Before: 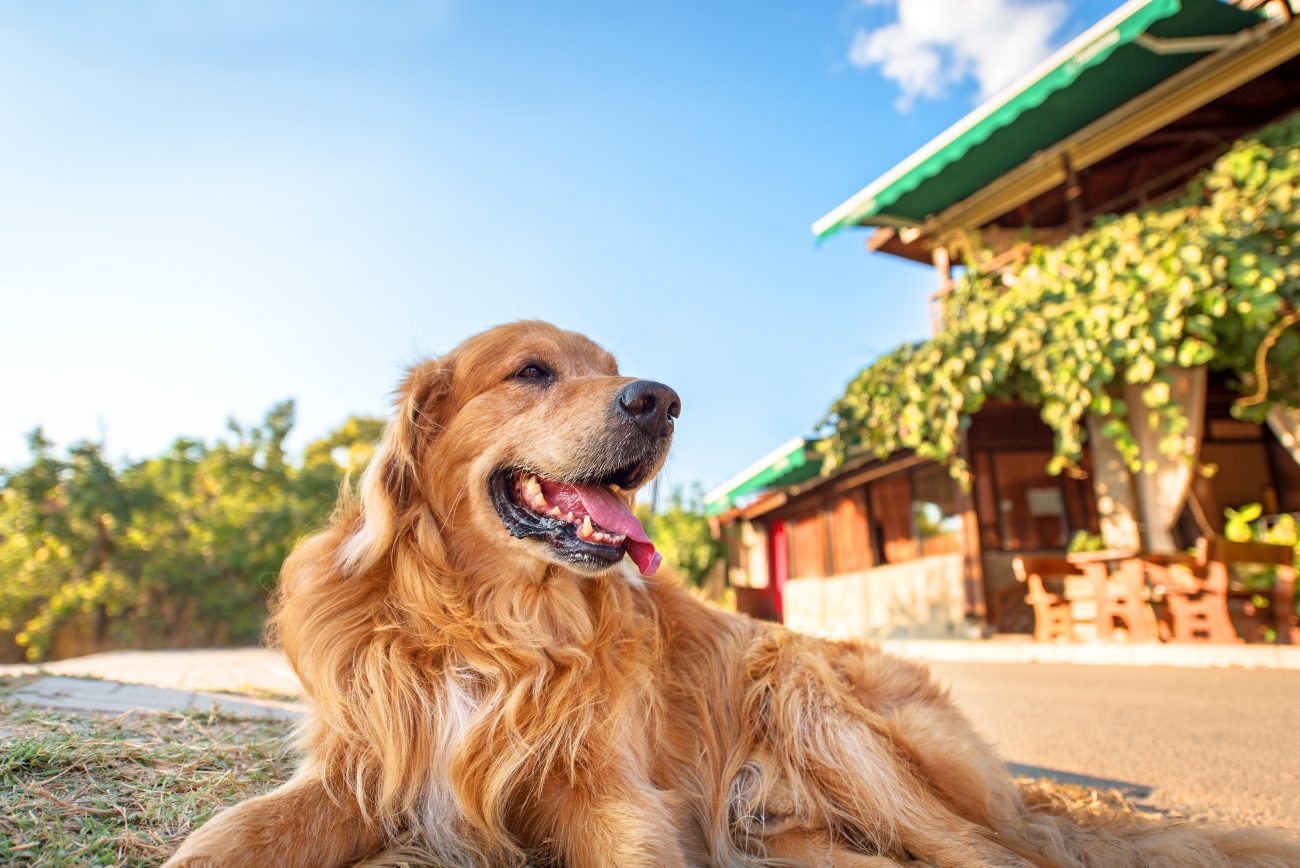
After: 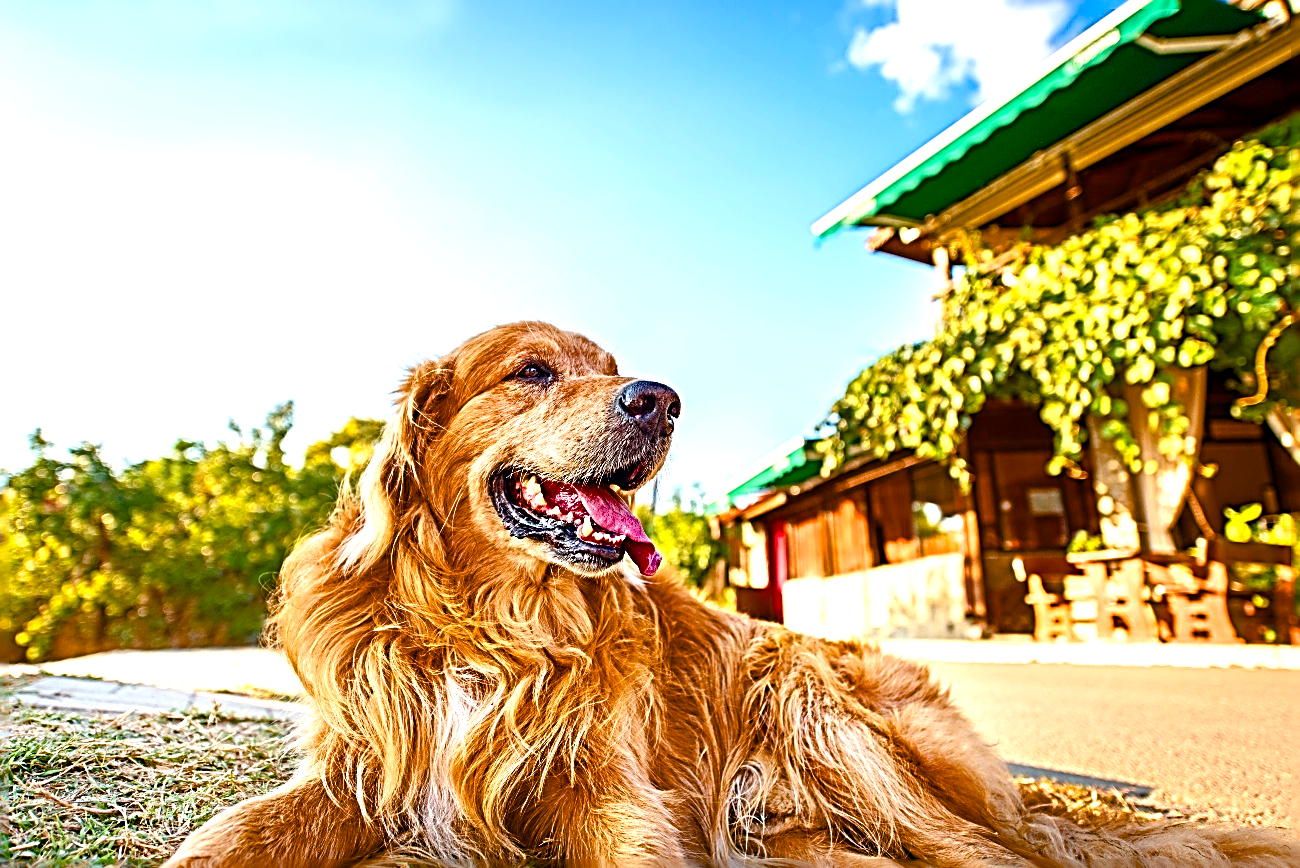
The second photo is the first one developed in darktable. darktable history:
exposure: exposure 0.601 EV, compensate exposure bias true, compensate highlight preservation false
sharpen: radius 3.208, amount 1.74
color balance rgb: perceptual saturation grading › global saturation 39.897%, perceptual saturation grading › highlights -25.891%, perceptual saturation grading › mid-tones 34.658%, perceptual saturation grading › shadows 36.105%, saturation formula JzAzBz (2021)
